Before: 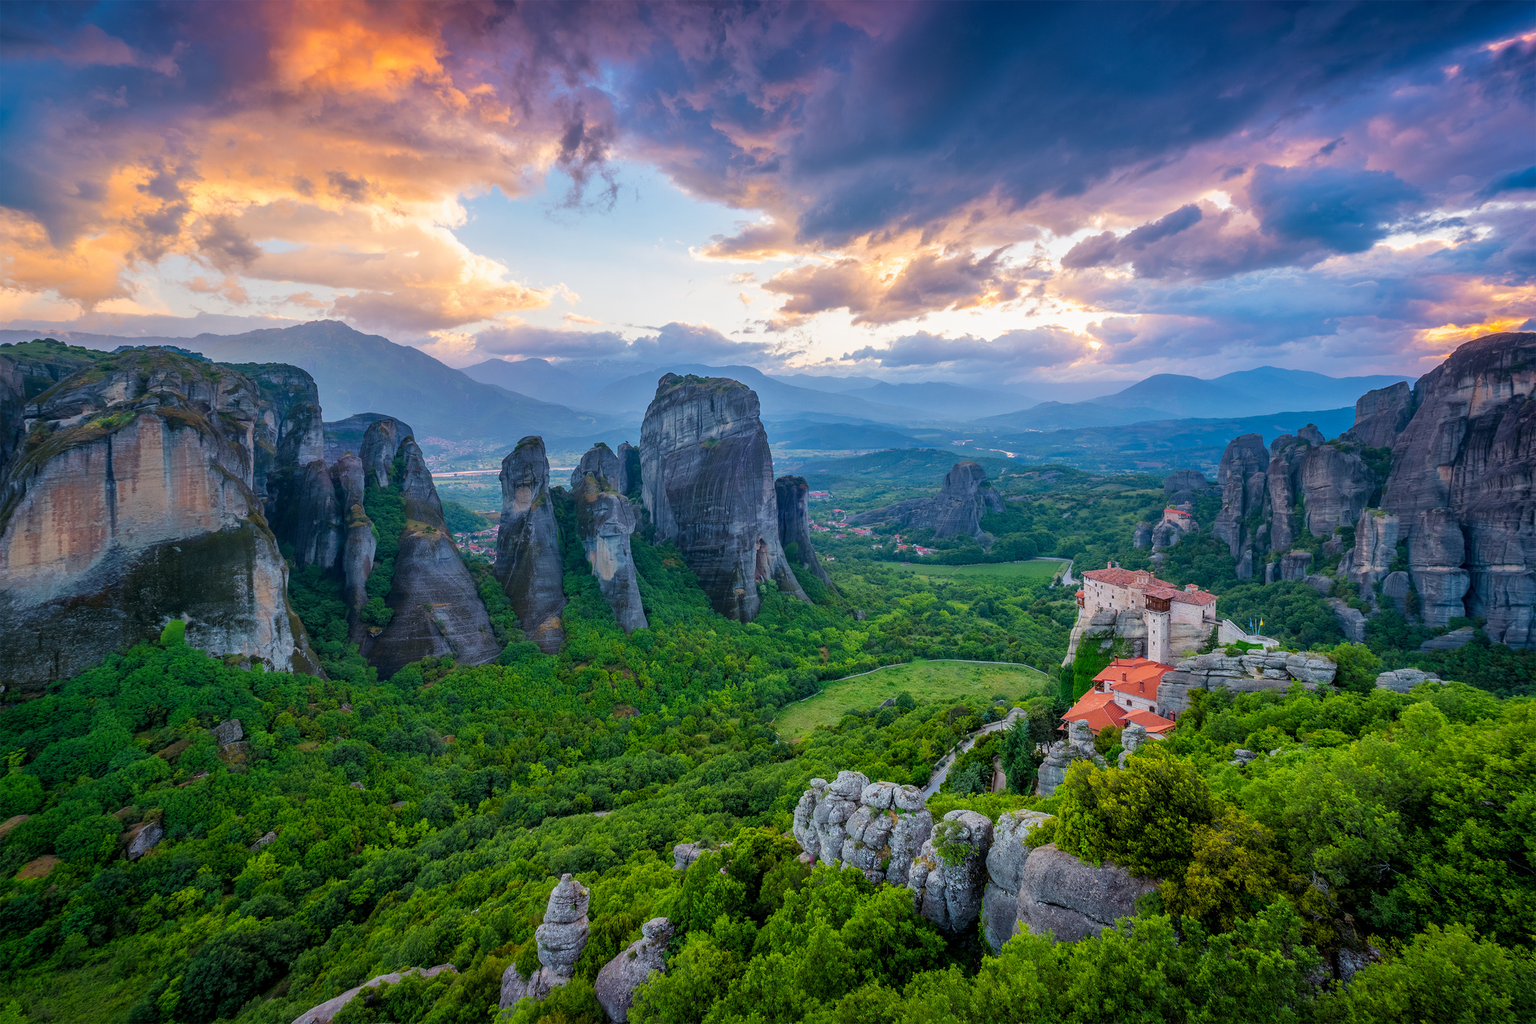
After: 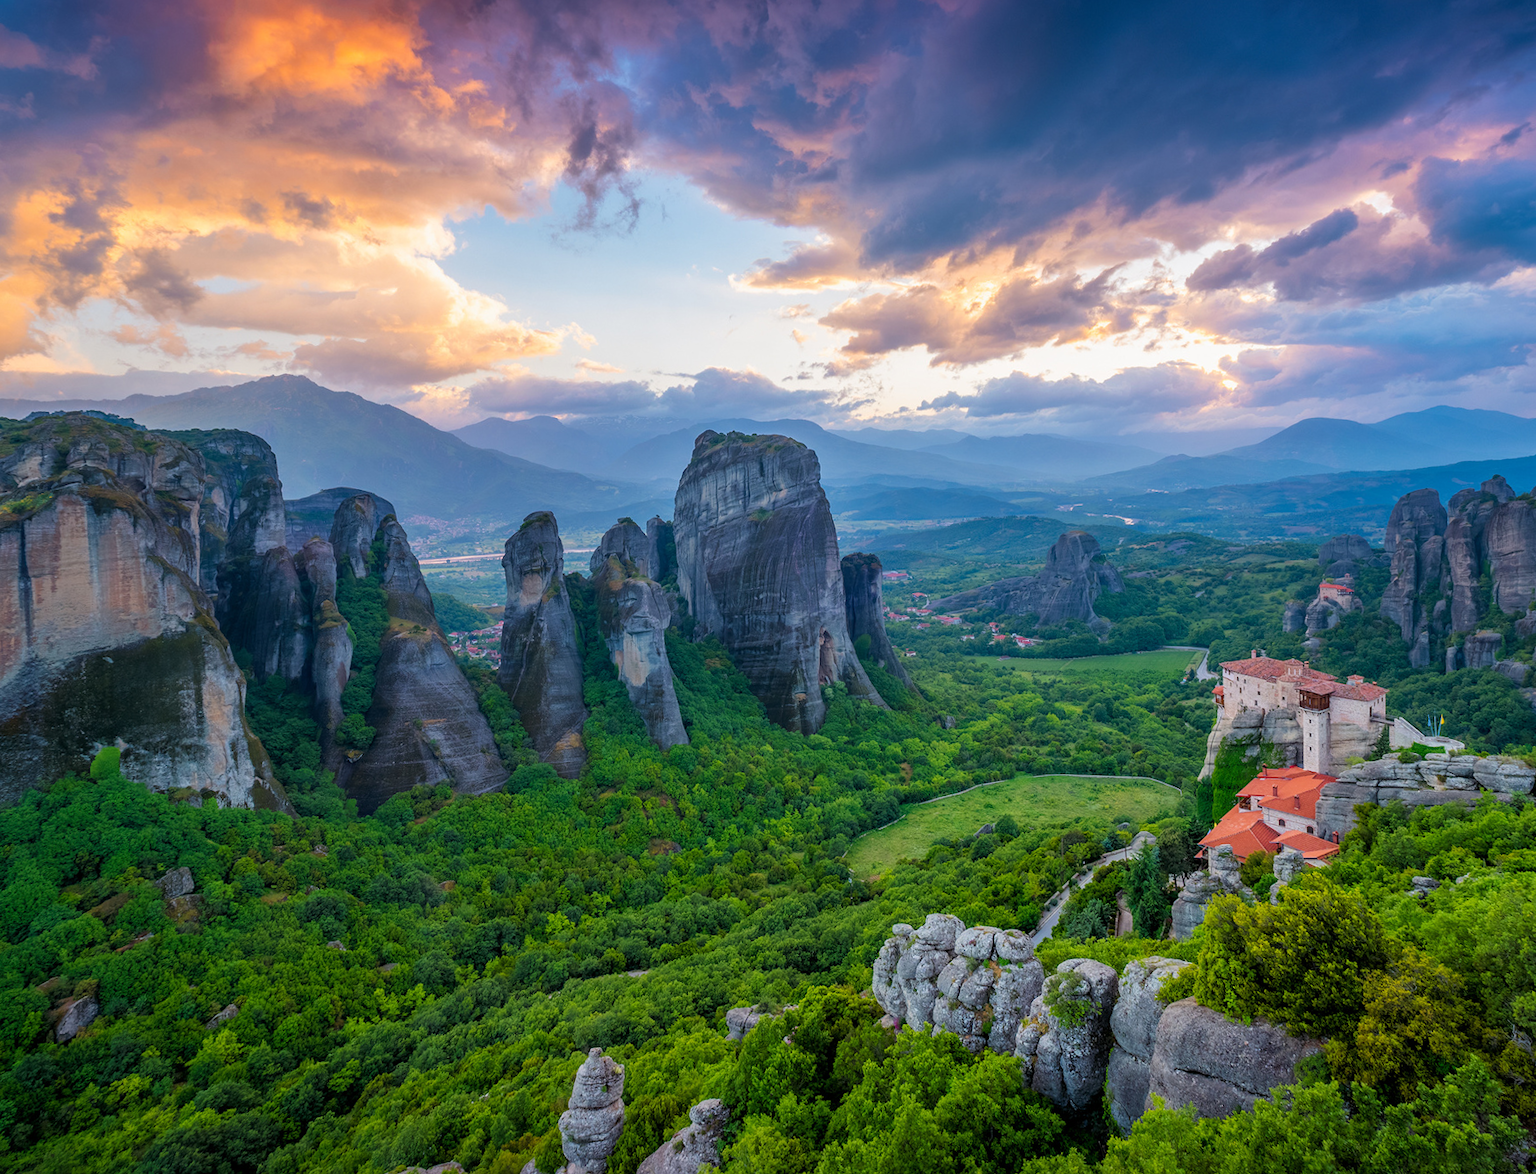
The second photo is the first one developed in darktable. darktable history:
crop and rotate: angle 1.28°, left 4.397%, top 0.875%, right 11.478%, bottom 2.596%
